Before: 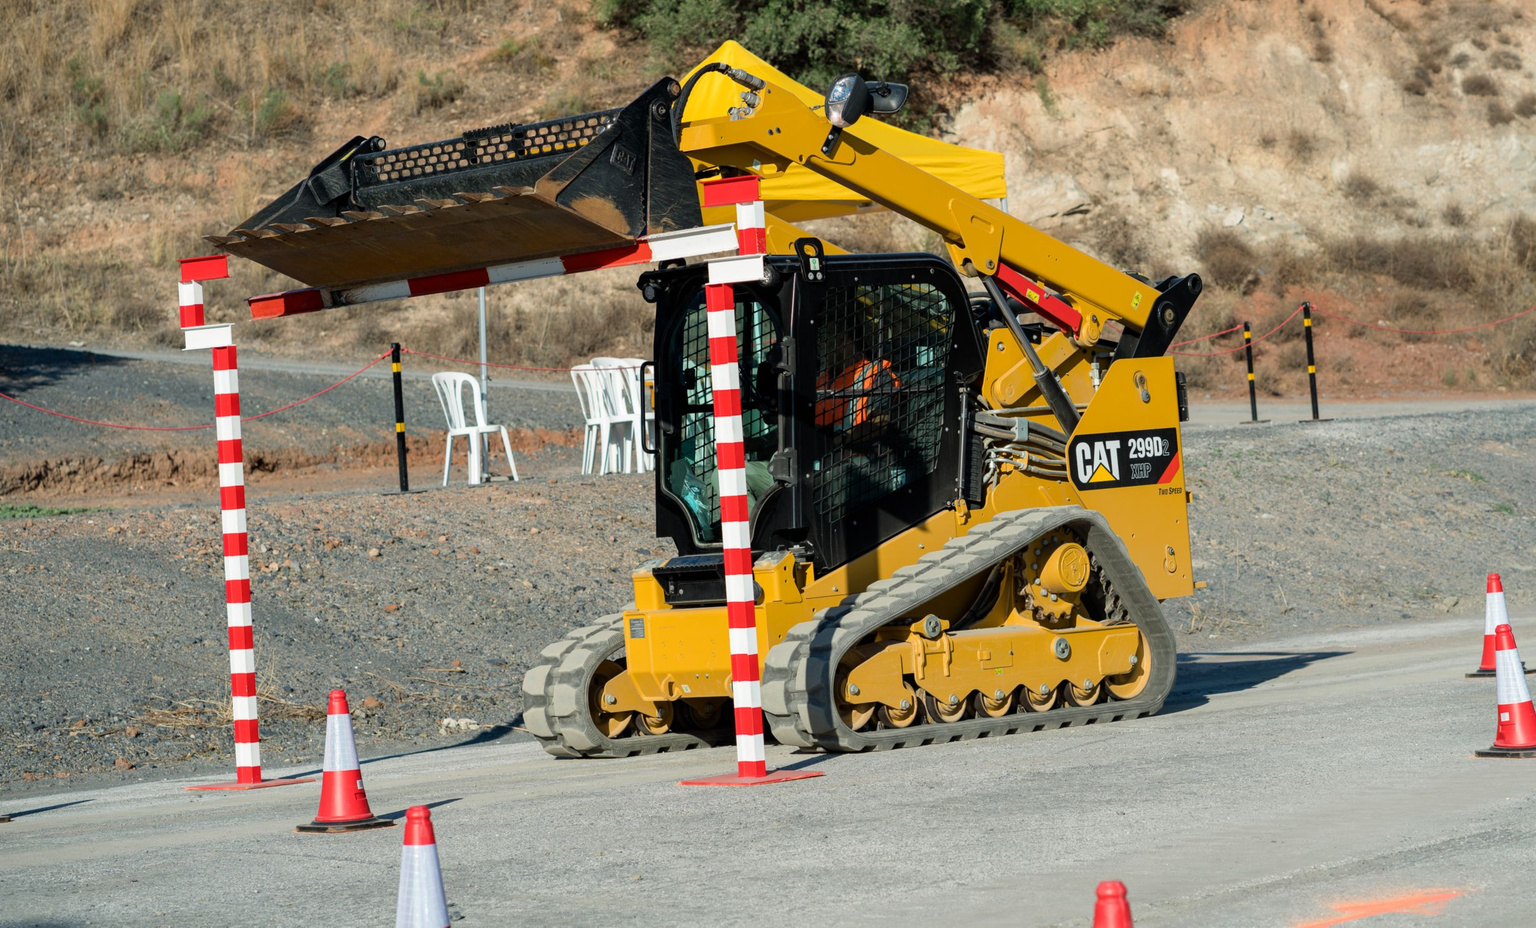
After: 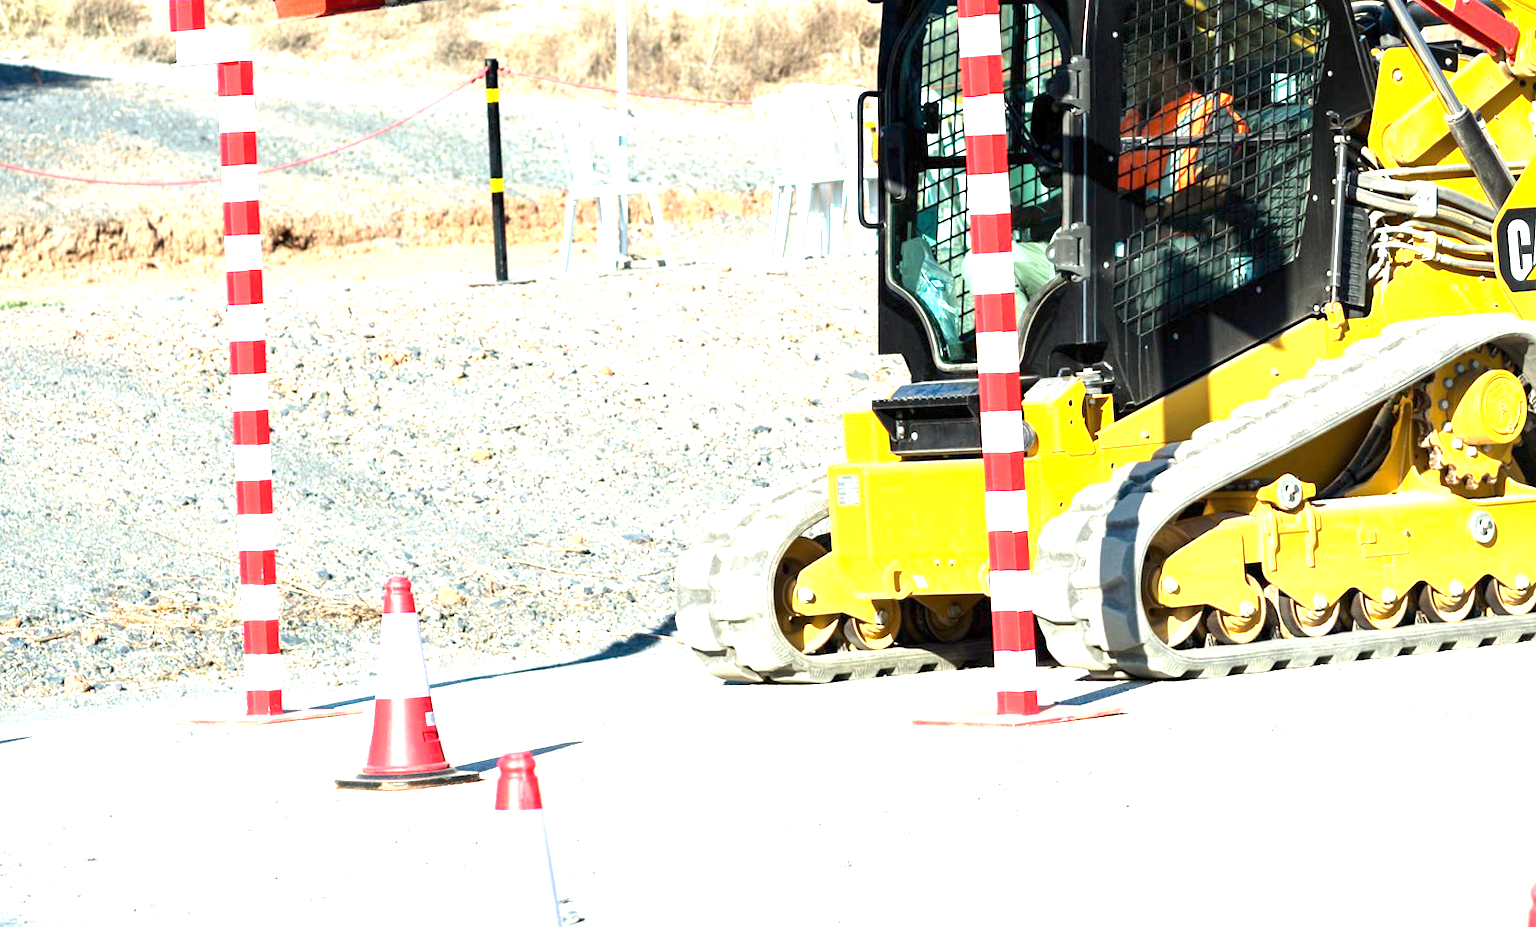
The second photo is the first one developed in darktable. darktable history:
crop and rotate: angle -0.675°, left 3.618%, top 31.938%, right 28.267%
exposure: exposure 2.242 EV, compensate highlight preservation false
